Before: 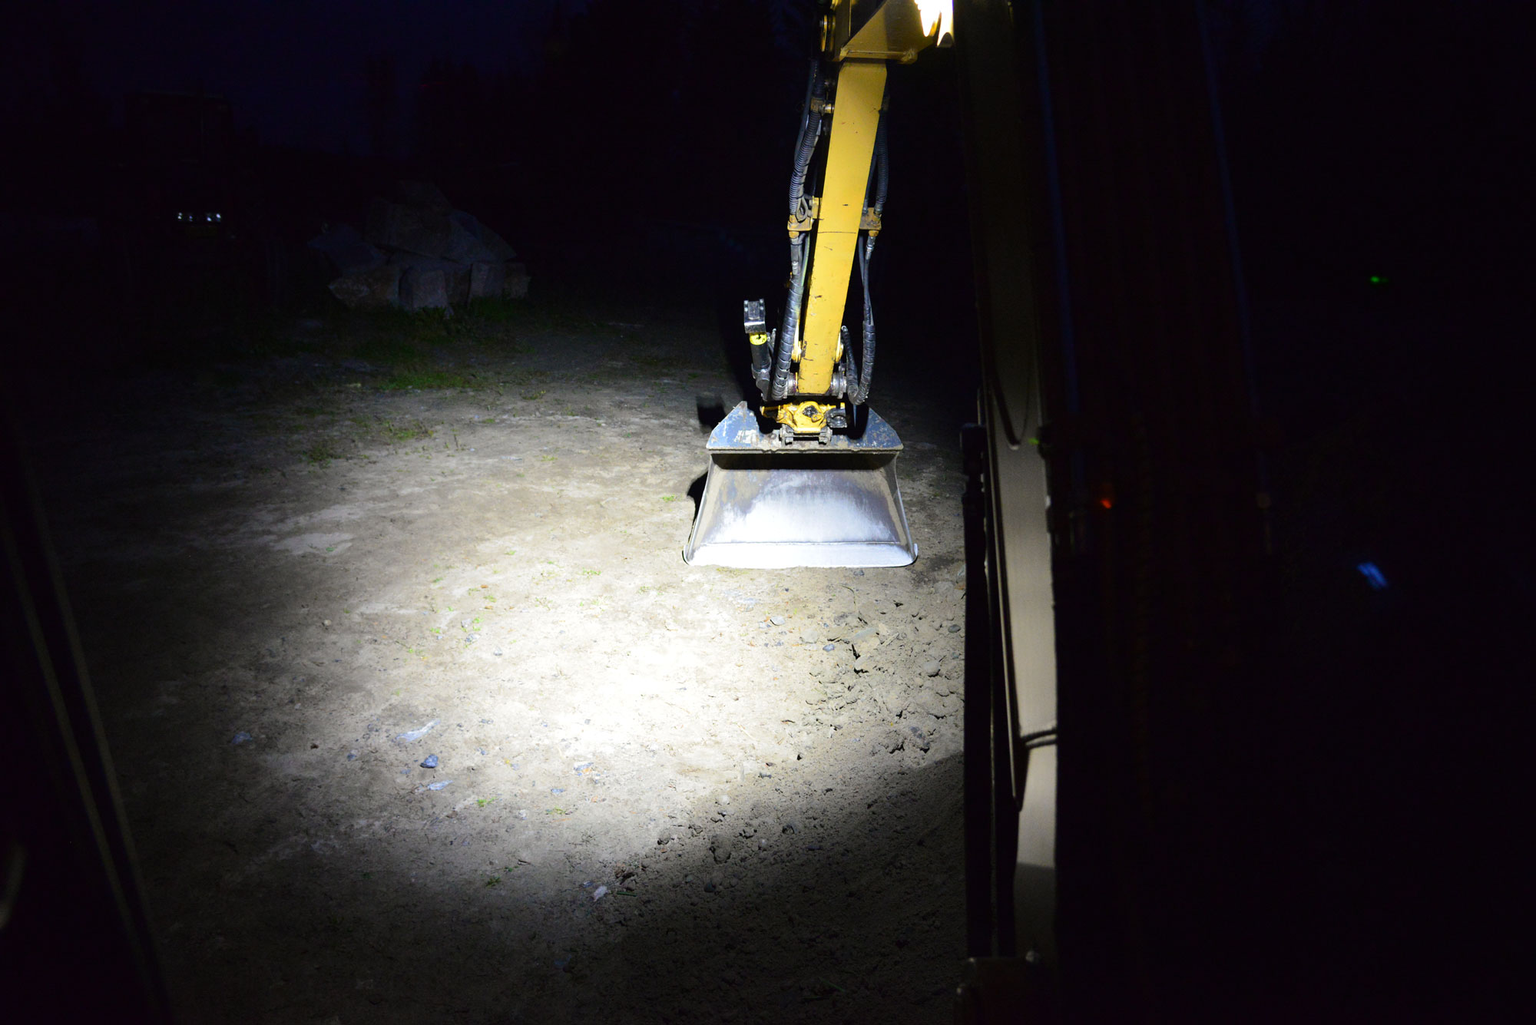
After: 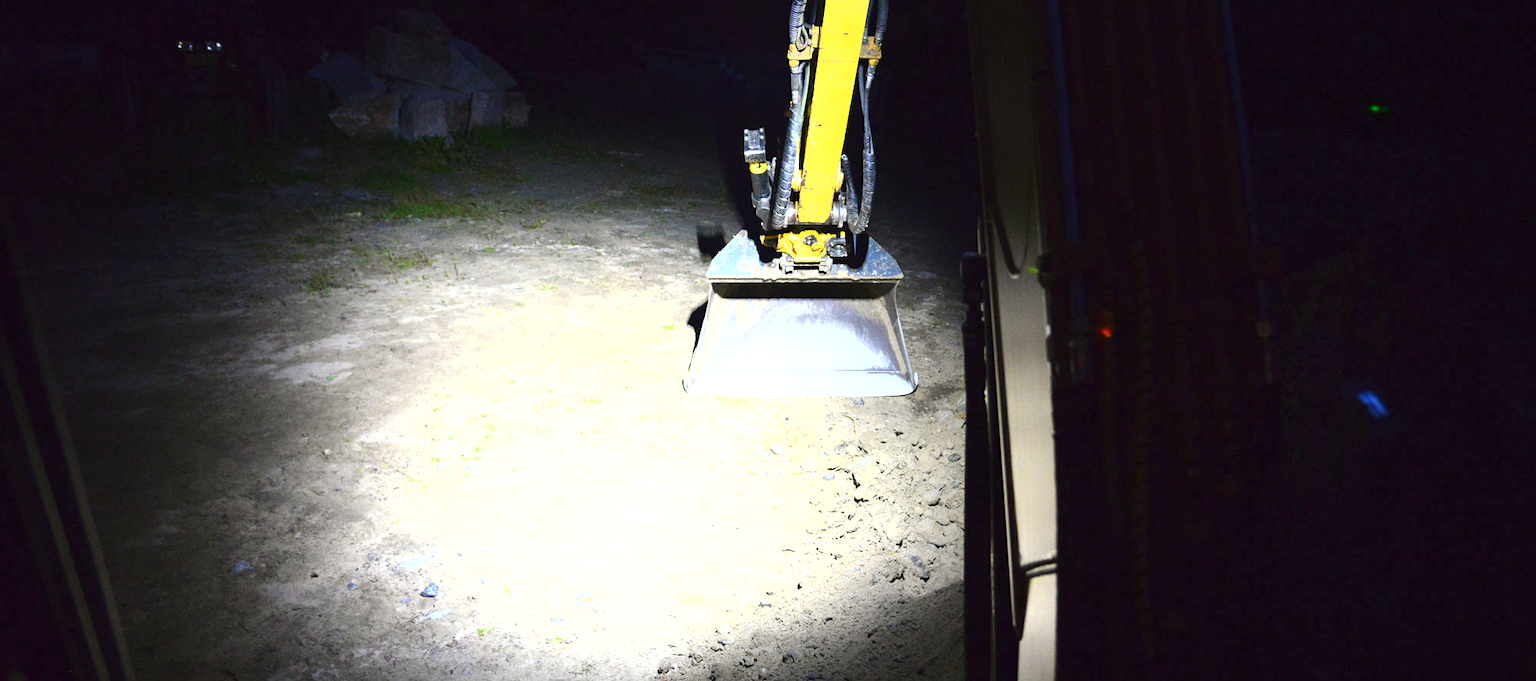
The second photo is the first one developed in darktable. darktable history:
crop: top 16.727%, bottom 16.727%
exposure: exposure 1.061 EV, compensate highlight preservation false
fill light: on, module defaults
